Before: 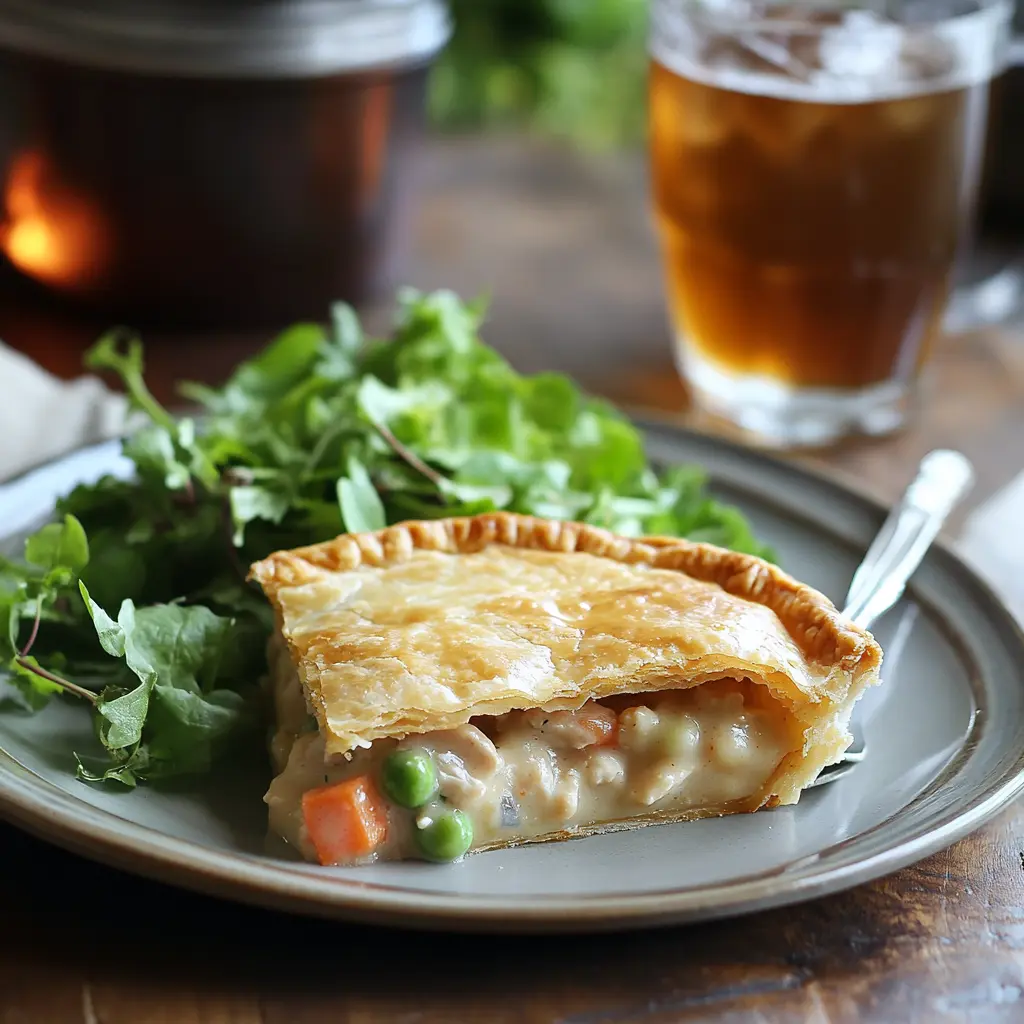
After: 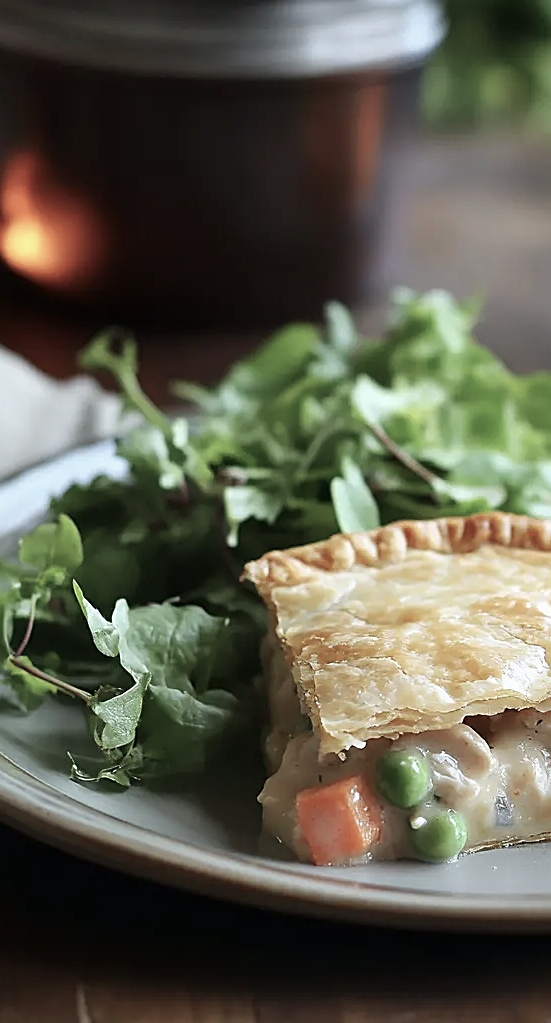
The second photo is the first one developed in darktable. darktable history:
crop: left 0.587%, right 45.588%, bottom 0.086%
sharpen: on, module defaults
color balance: input saturation 100.43%, contrast fulcrum 14.22%, output saturation 70.41%
